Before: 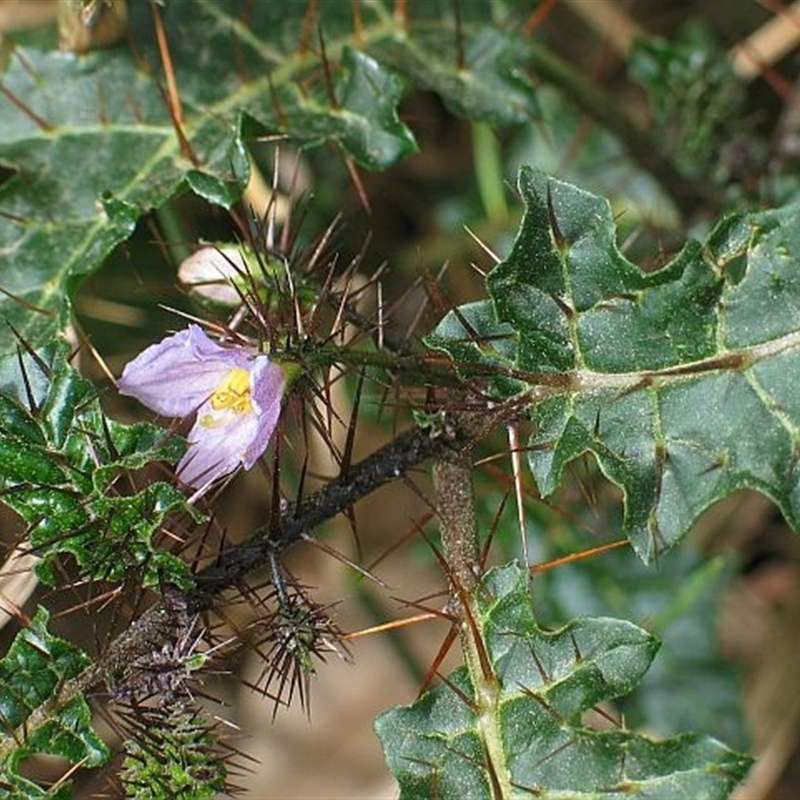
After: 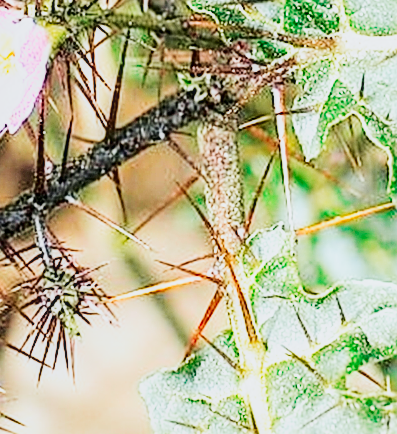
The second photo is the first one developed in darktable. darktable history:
exposure: black level correction 0, exposure 1 EV, compensate highlight preservation false
local contrast: on, module defaults
crop: left 29.463%, top 42.158%, right 20.832%, bottom 3.508%
tone equalizer: edges refinement/feathering 500, mask exposure compensation -1.57 EV, preserve details no
base curve: curves: ch0 [(0, 0.003) (0.001, 0.002) (0.006, 0.004) (0.02, 0.022) (0.048, 0.086) (0.094, 0.234) (0.162, 0.431) (0.258, 0.629) (0.385, 0.8) (0.548, 0.918) (0.751, 0.988) (1, 1)], preserve colors none
sharpen: on, module defaults
tone curve: curves: ch0 [(0, 0) (0.049, 0.01) (0.154, 0.081) (0.491, 0.519) (0.748, 0.765) (1, 0.919)]; ch1 [(0, 0) (0.172, 0.123) (0.317, 0.272) (0.391, 0.424) (0.499, 0.497) (0.531, 0.541) (0.615, 0.608) (0.741, 0.783) (1, 1)]; ch2 [(0, 0) (0.411, 0.424) (0.483, 0.478) (0.546, 0.532) (0.652, 0.633) (1, 1)], color space Lab, independent channels, preserve colors none
